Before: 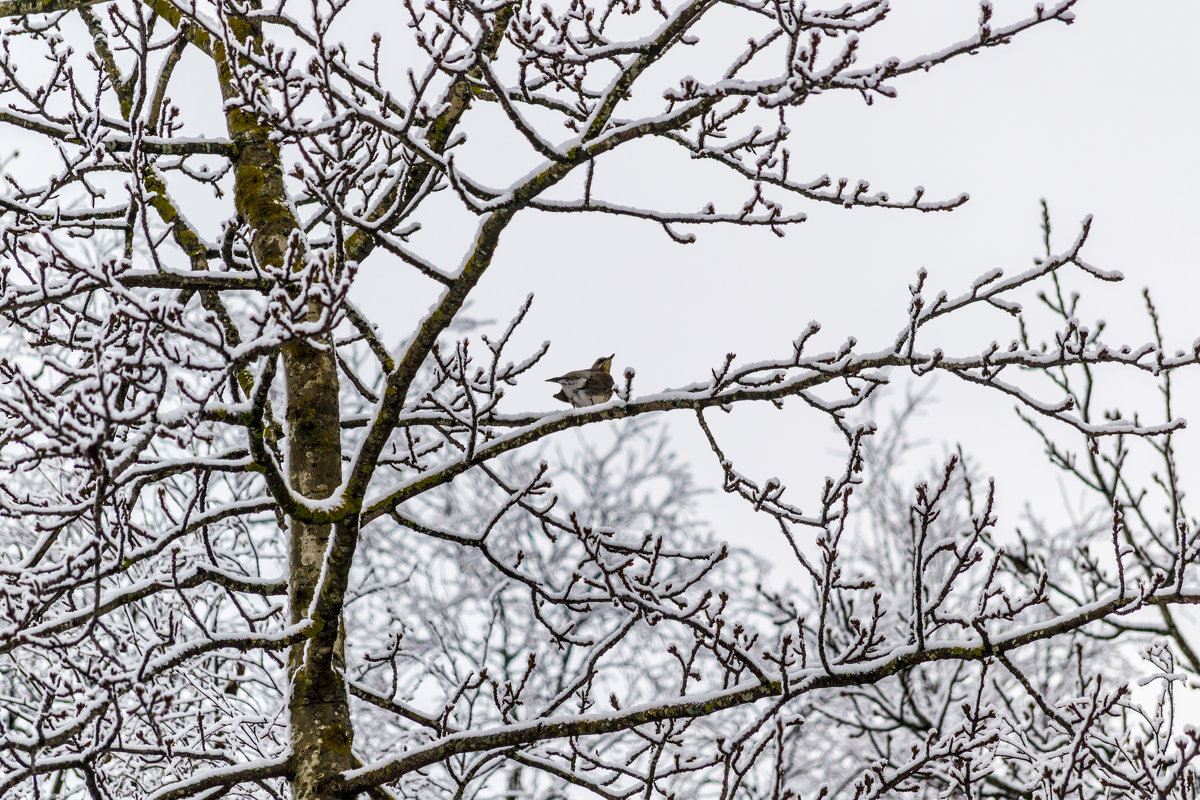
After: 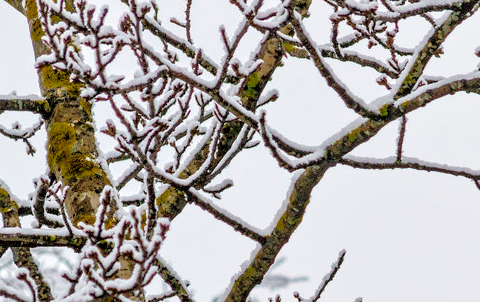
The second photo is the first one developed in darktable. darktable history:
crop: left 15.732%, top 5.423%, right 44.234%, bottom 56.759%
tone equalizer: -7 EV 0.142 EV, -6 EV 0.595 EV, -5 EV 1.14 EV, -4 EV 1.37 EV, -3 EV 1.18 EV, -2 EV 0.6 EV, -1 EV 0.157 EV, mask exposure compensation -0.49 EV
